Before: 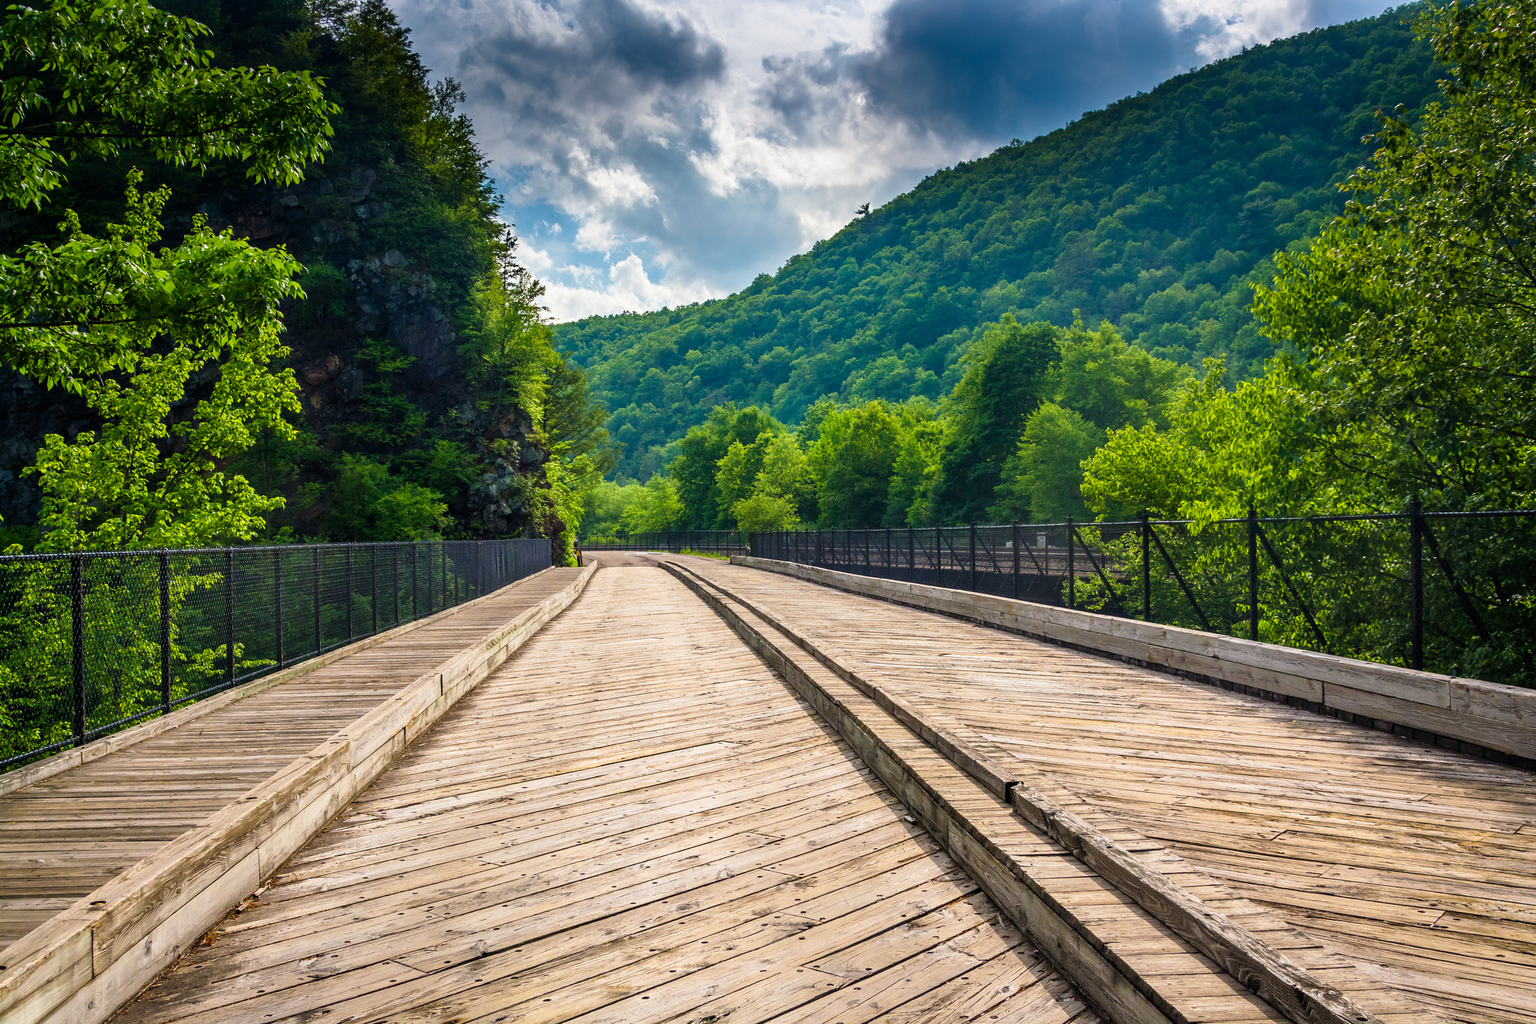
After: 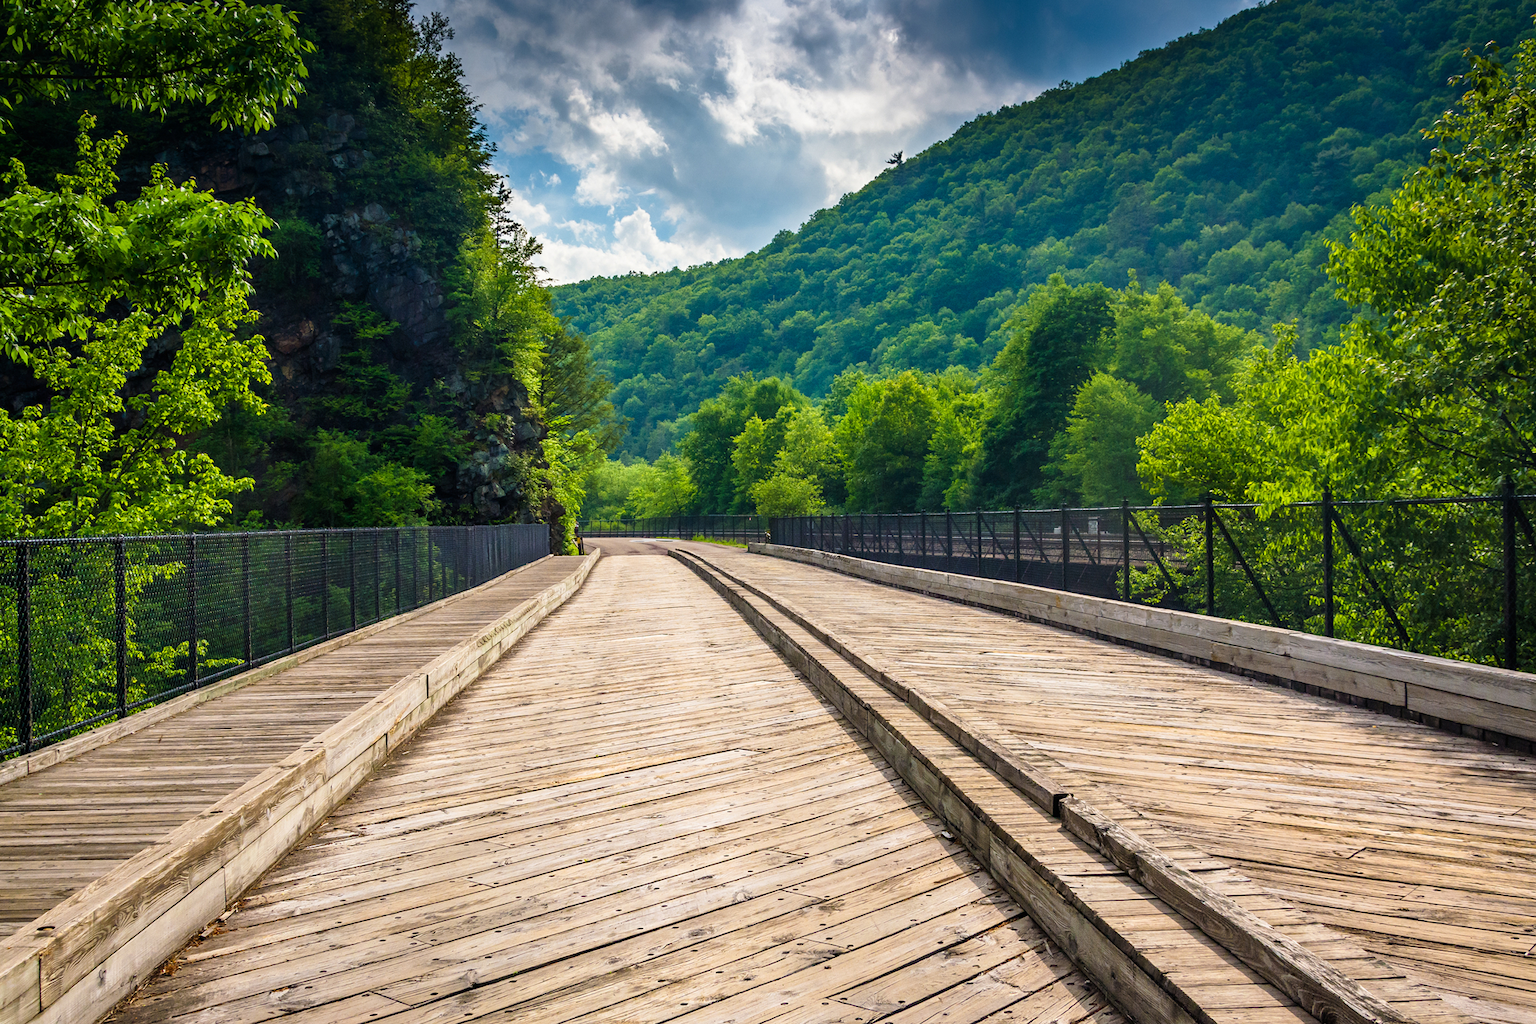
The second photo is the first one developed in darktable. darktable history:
crop: left 3.71%, top 6.512%, right 6.18%, bottom 3.293%
